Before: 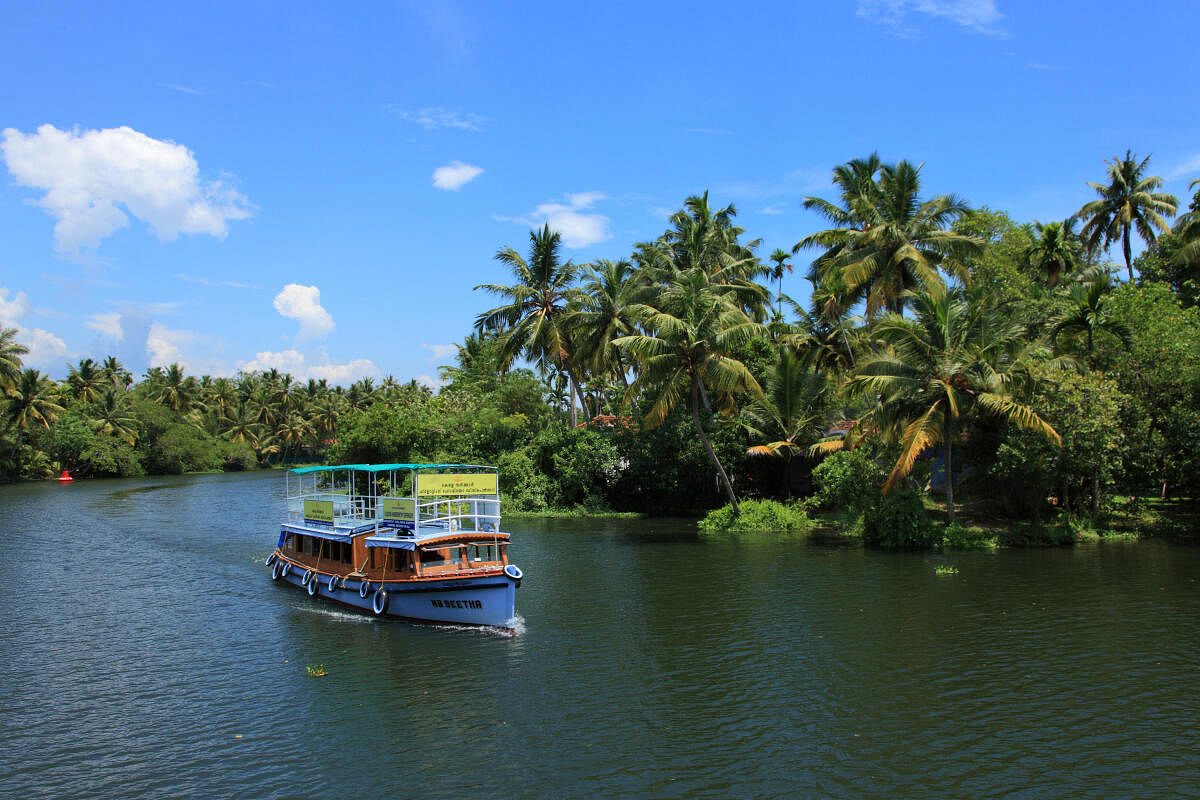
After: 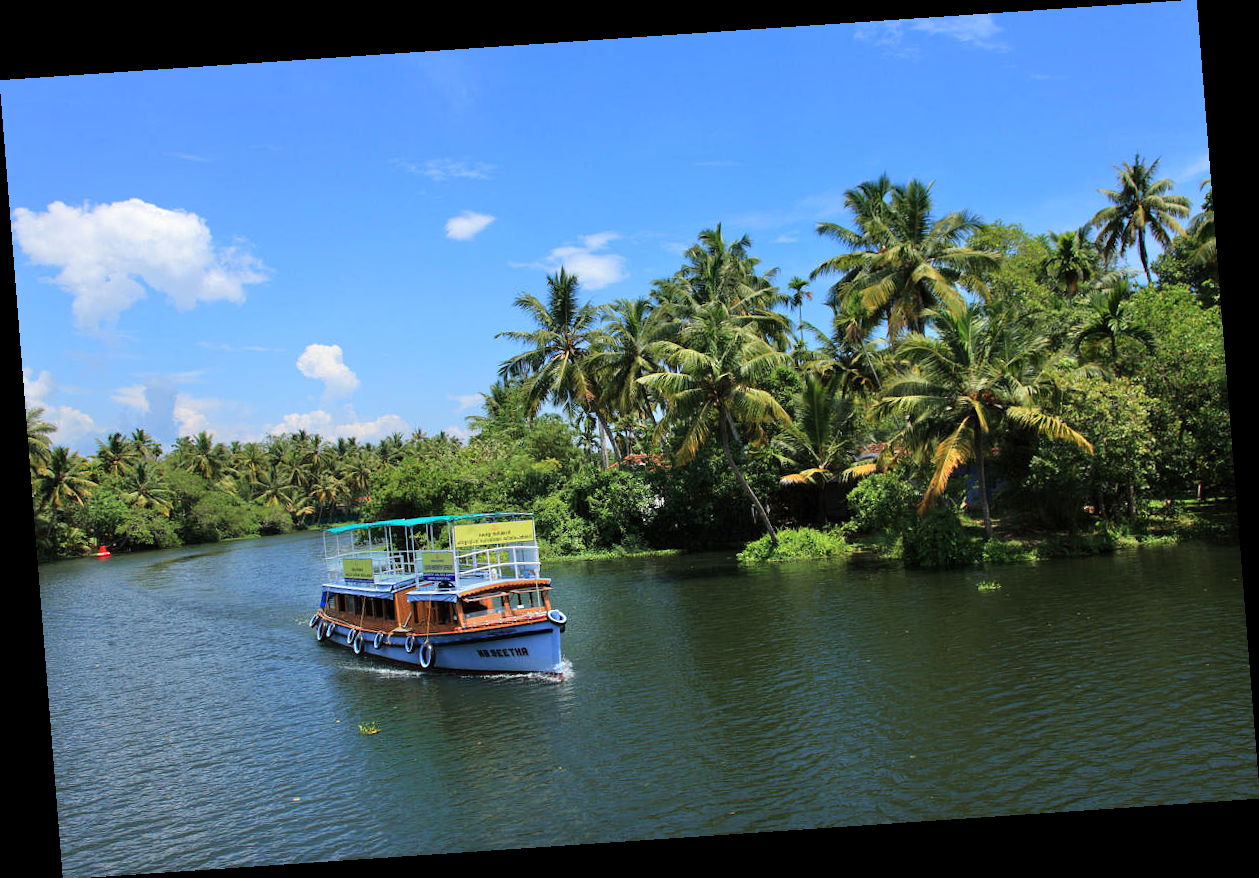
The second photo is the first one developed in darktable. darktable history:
color balance: contrast -0.5%
tone equalizer: -8 EV 0.001 EV, -7 EV -0.004 EV, -6 EV 0.009 EV, -5 EV 0.032 EV, -4 EV 0.276 EV, -3 EV 0.644 EV, -2 EV 0.584 EV, -1 EV 0.187 EV, +0 EV 0.024 EV
rotate and perspective: rotation -4.2°, shear 0.006, automatic cropping off
